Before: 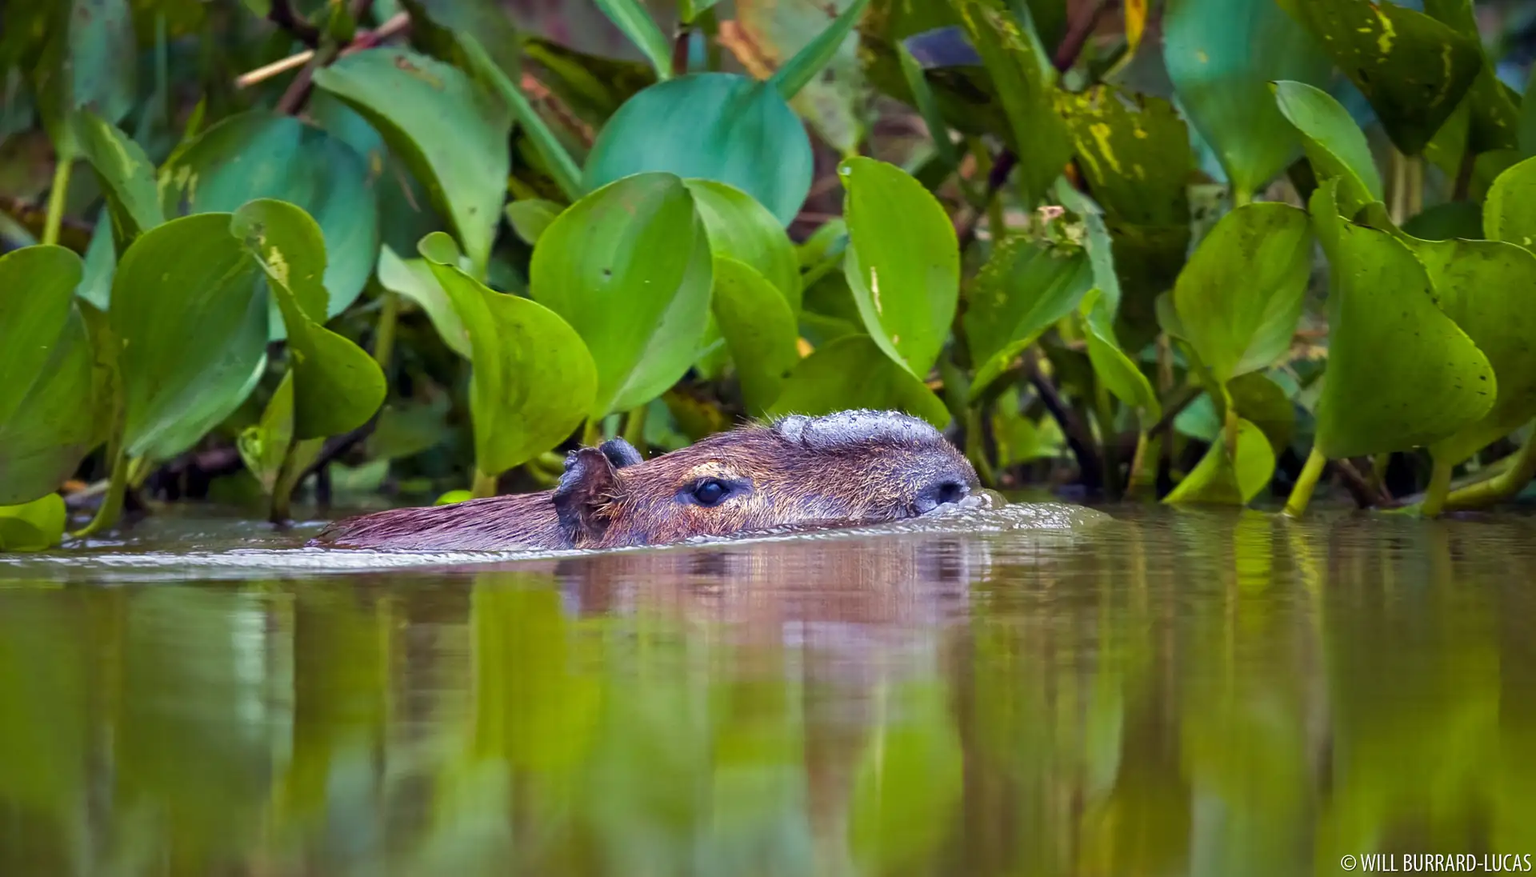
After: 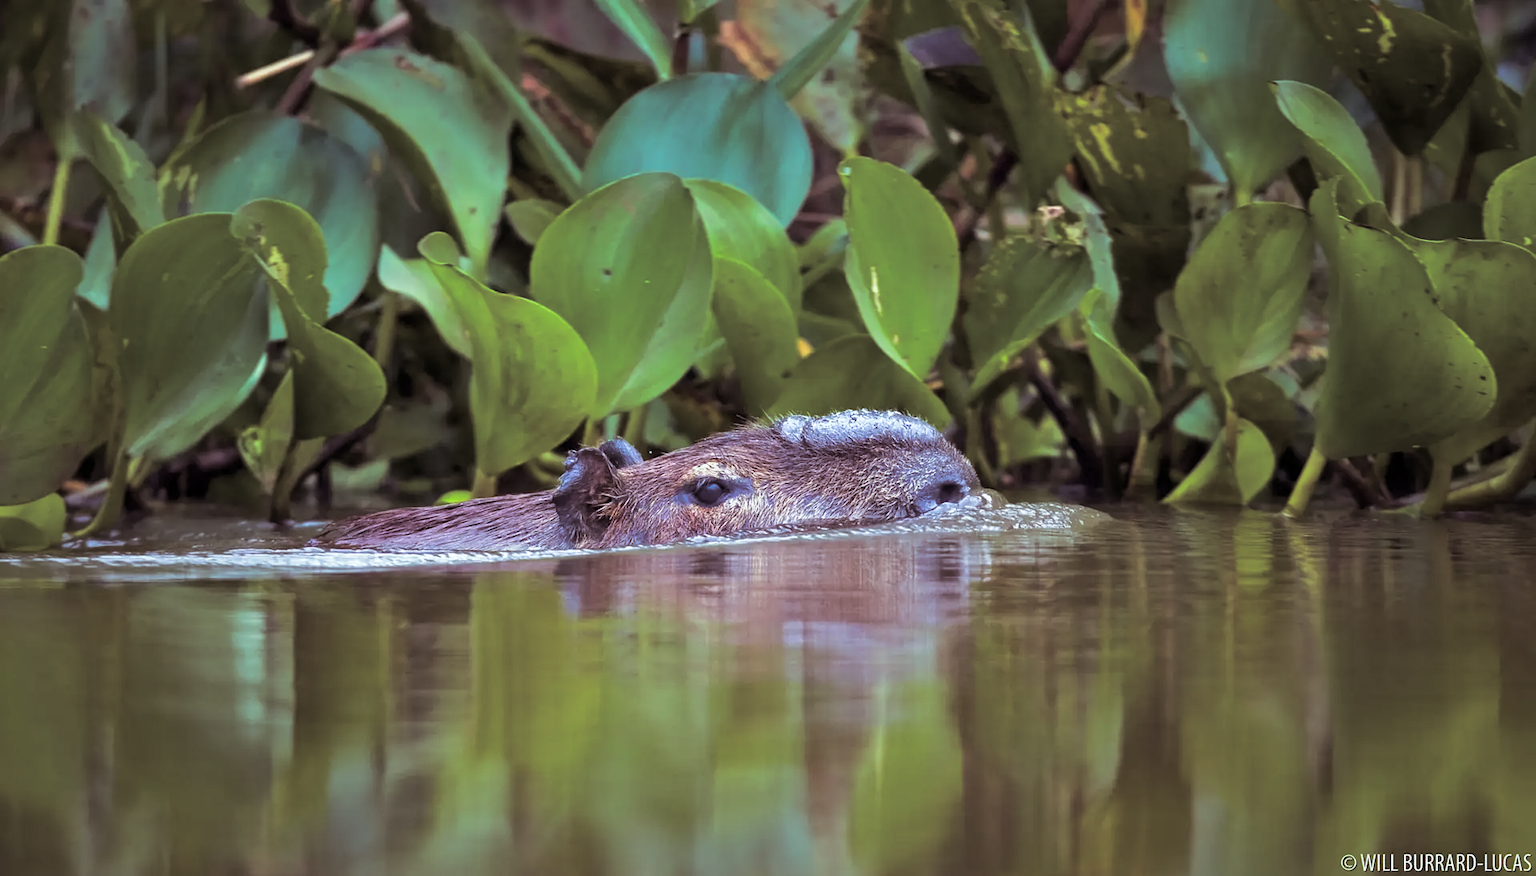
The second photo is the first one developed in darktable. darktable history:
color correction: highlights a* -4.18, highlights b* -10.81
split-toning: shadows › saturation 0.2
